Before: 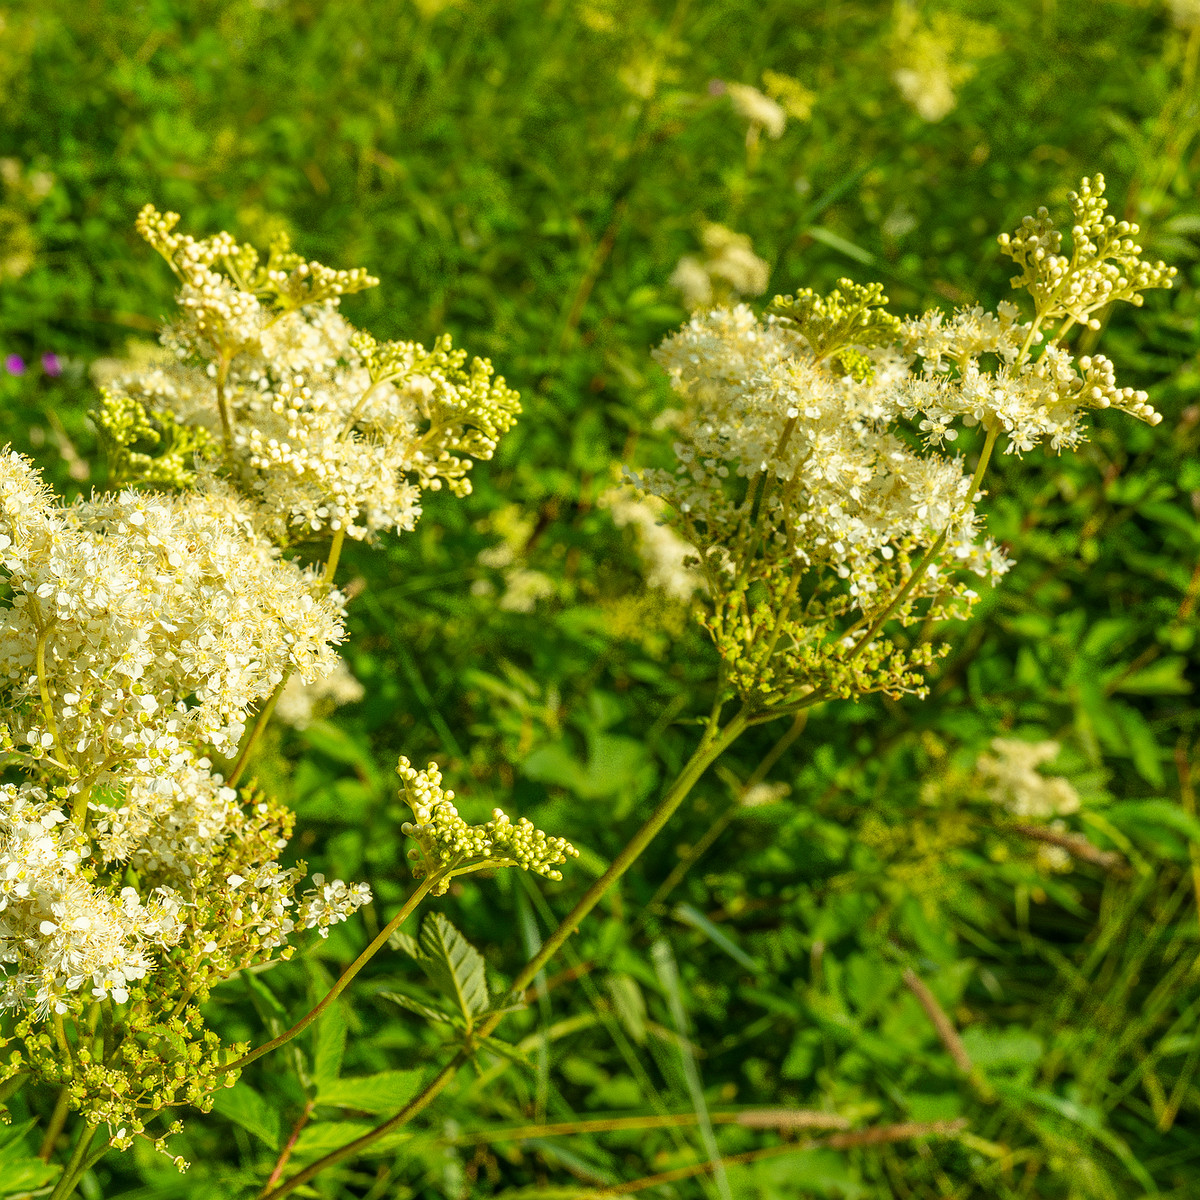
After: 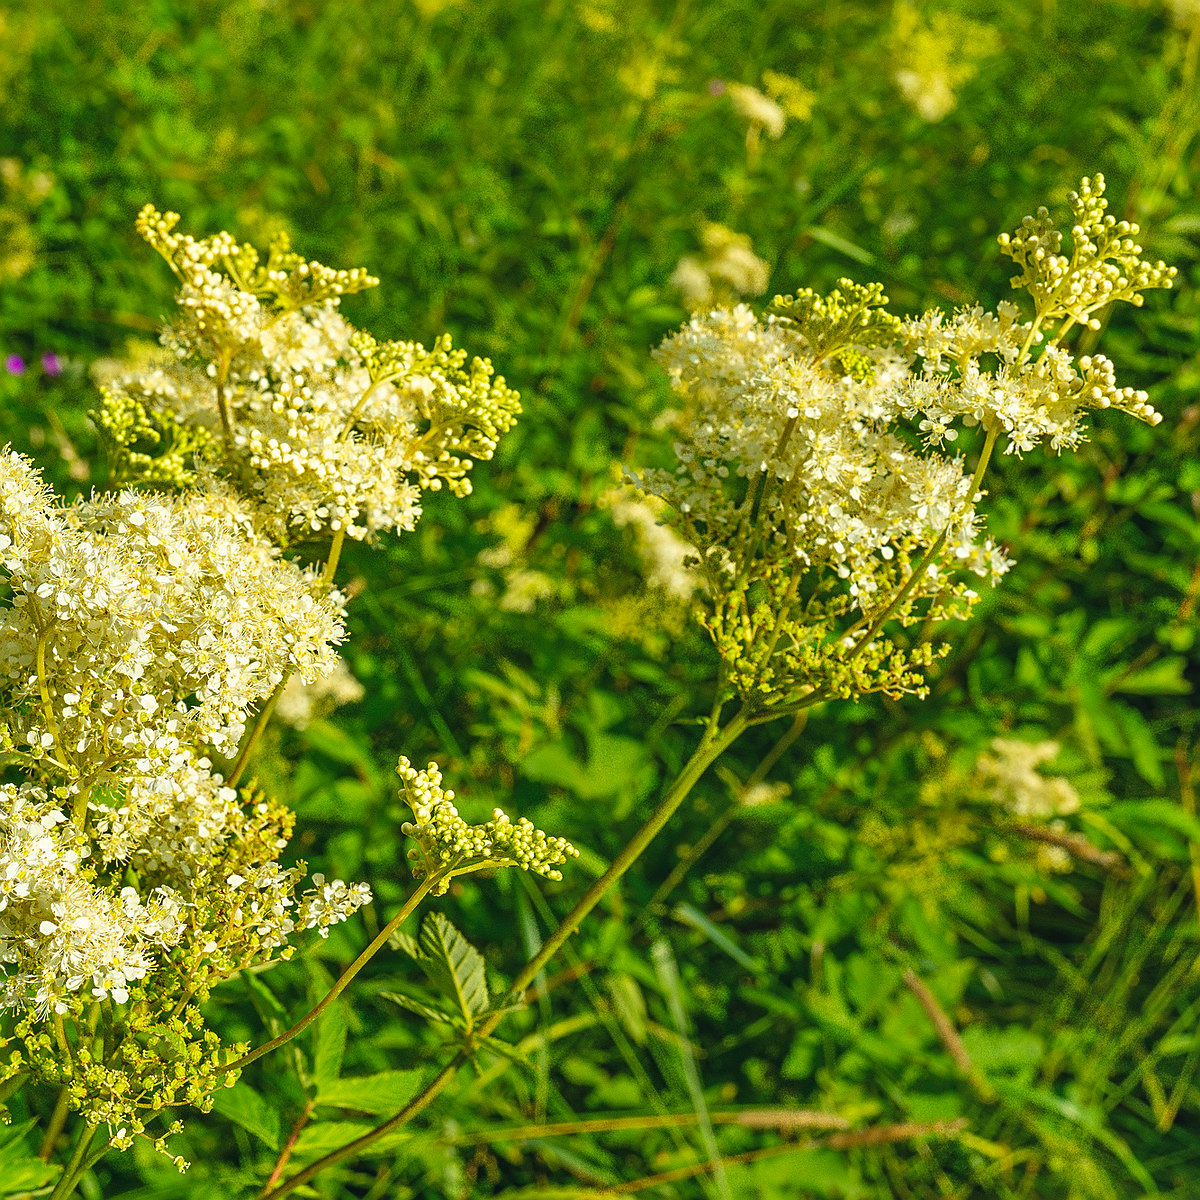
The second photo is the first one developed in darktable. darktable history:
color balance rgb: shadows lift › chroma 3.308%, shadows lift › hue 241.65°, global offset › luminance 0.467%, global offset › hue 59.33°, perceptual saturation grading › global saturation 9.937%
shadows and highlights: low approximation 0.01, soften with gaussian
sharpen: on, module defaults
